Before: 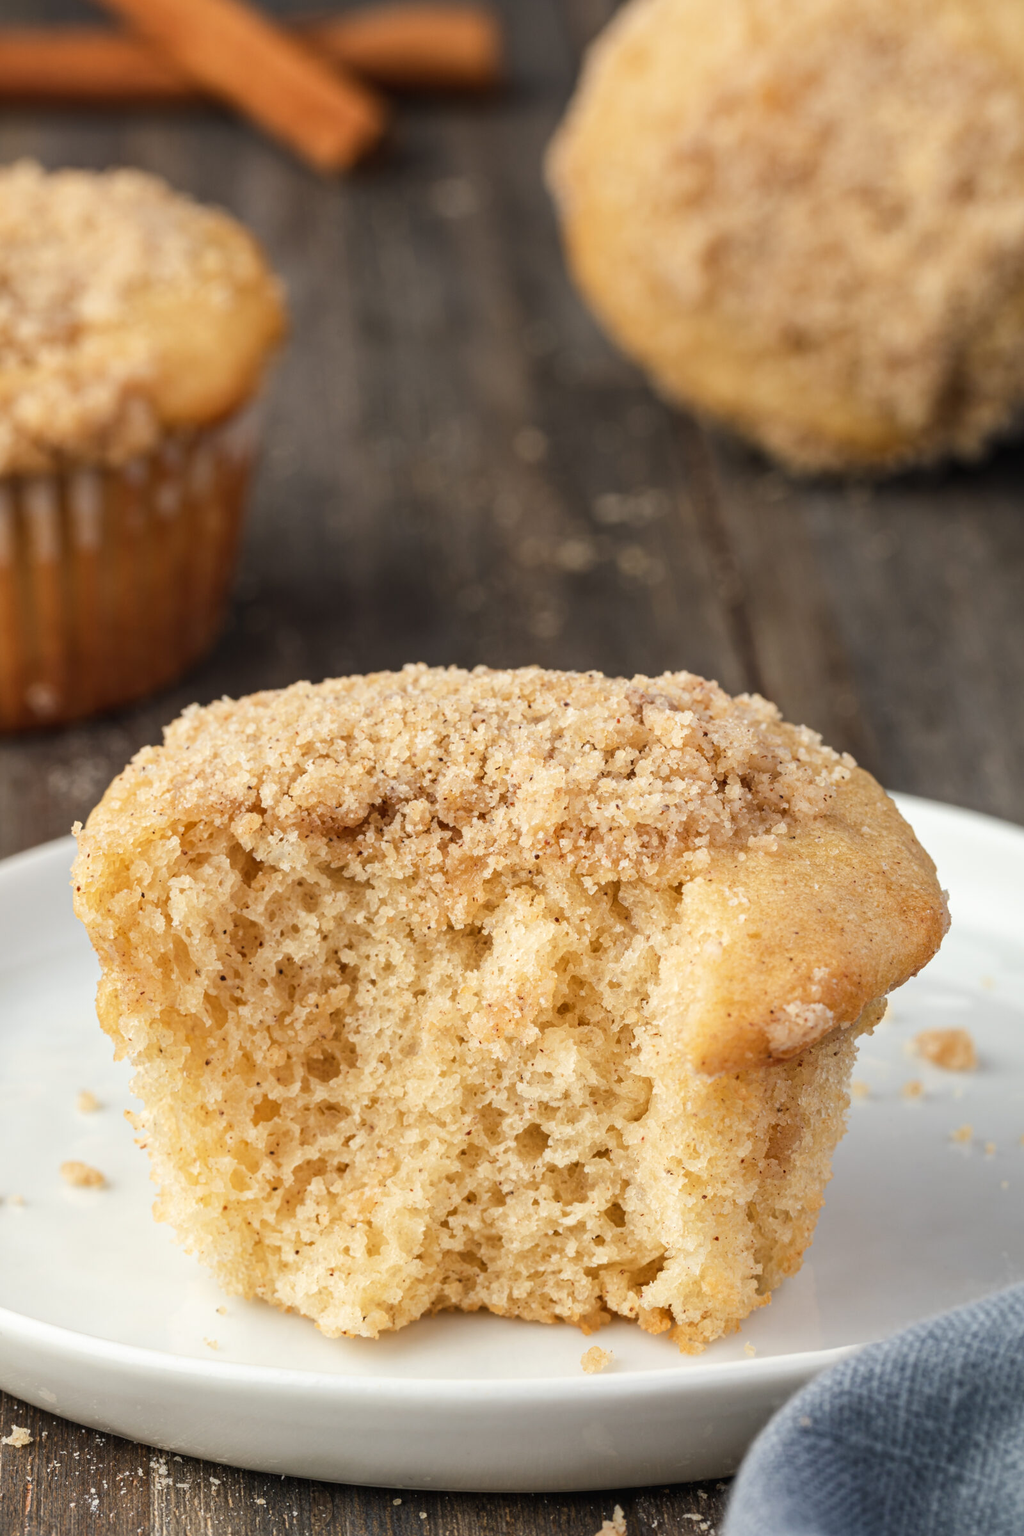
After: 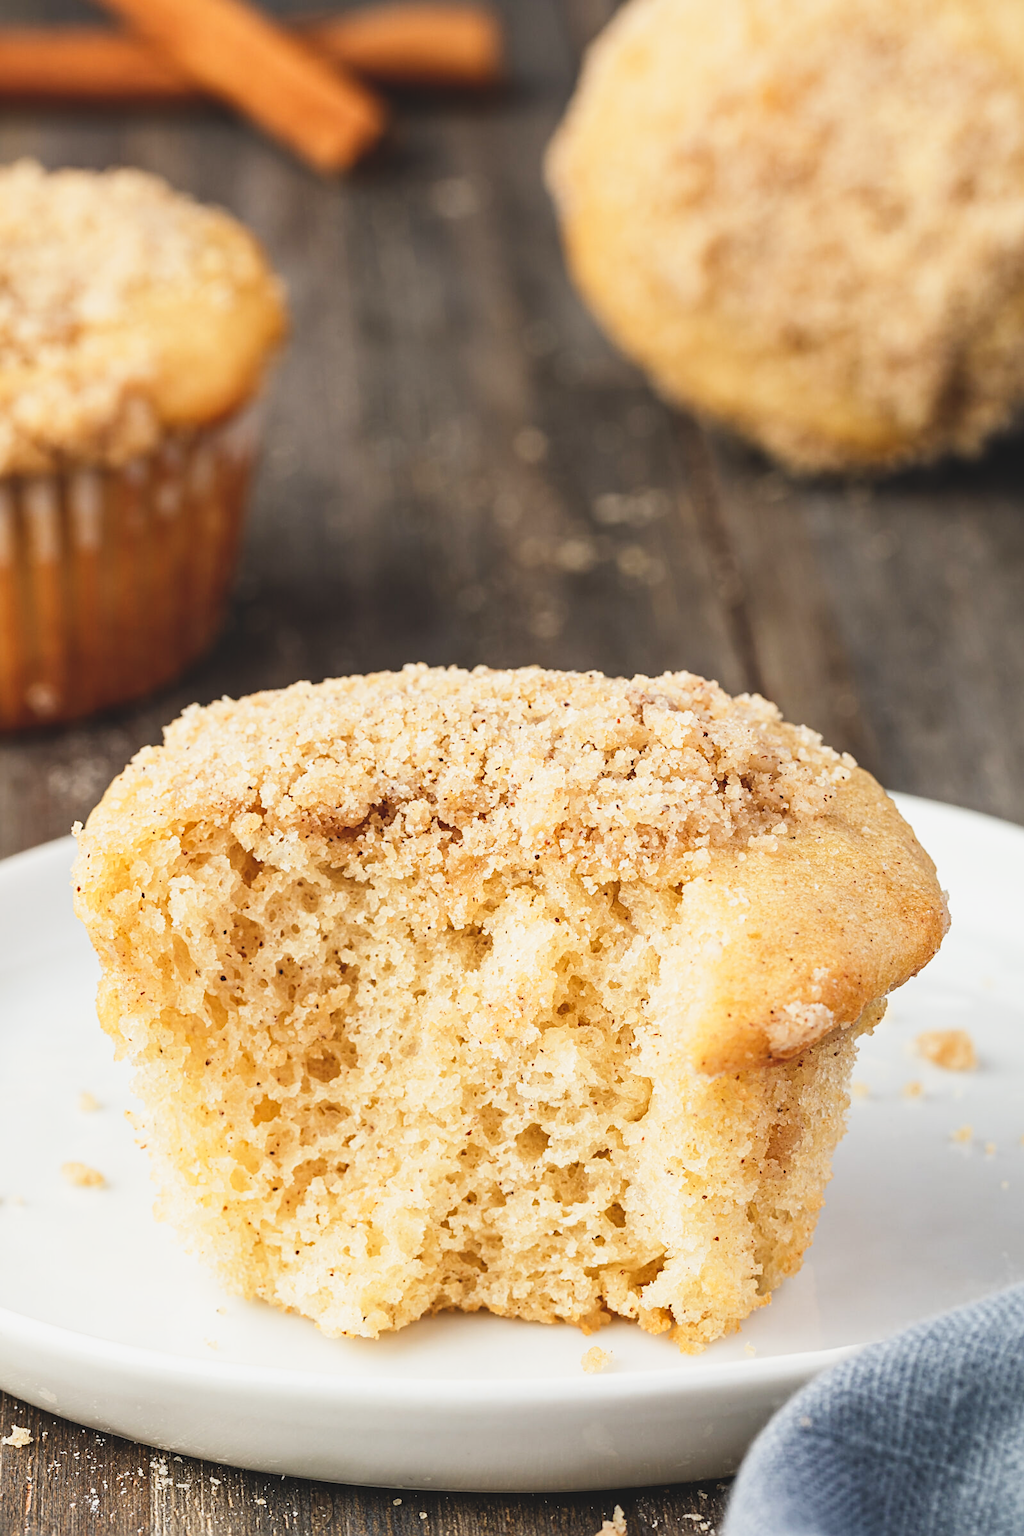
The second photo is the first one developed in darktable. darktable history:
exposure: black level correction -0.015, exposure -0.193 EV, compensate highlight preservation false
sharpen: on, module defaults
tone curve: curves: ch0 [(0.003, 0.032) (0.037, 0.037) (0.142, 0.117) (0.279, 0.311) (0.405, 0.49) (0.526, 0.651) (0.722, 0.857) (0.875, 0.946) (1, 0.98)]; ch1 [(0, 0) (0.305, 0.325) (0.453, 0.437) (0.482, 0.473) (0.501, 0.498) (0.515, 0.523) (0.559, 0.591) (0.6, 0.659) (0.656, 0.71) (1, 1)]; ch2 [(0, 0) (0.323, 0.277) (0.424, 0.396) (0.479, 0.484) (0.499, 0.502) (0.515, 0.537) (0.564, 0.595) (0.644, 0.703) (0.742, 0.803) (1, 1)], preserve colors none
